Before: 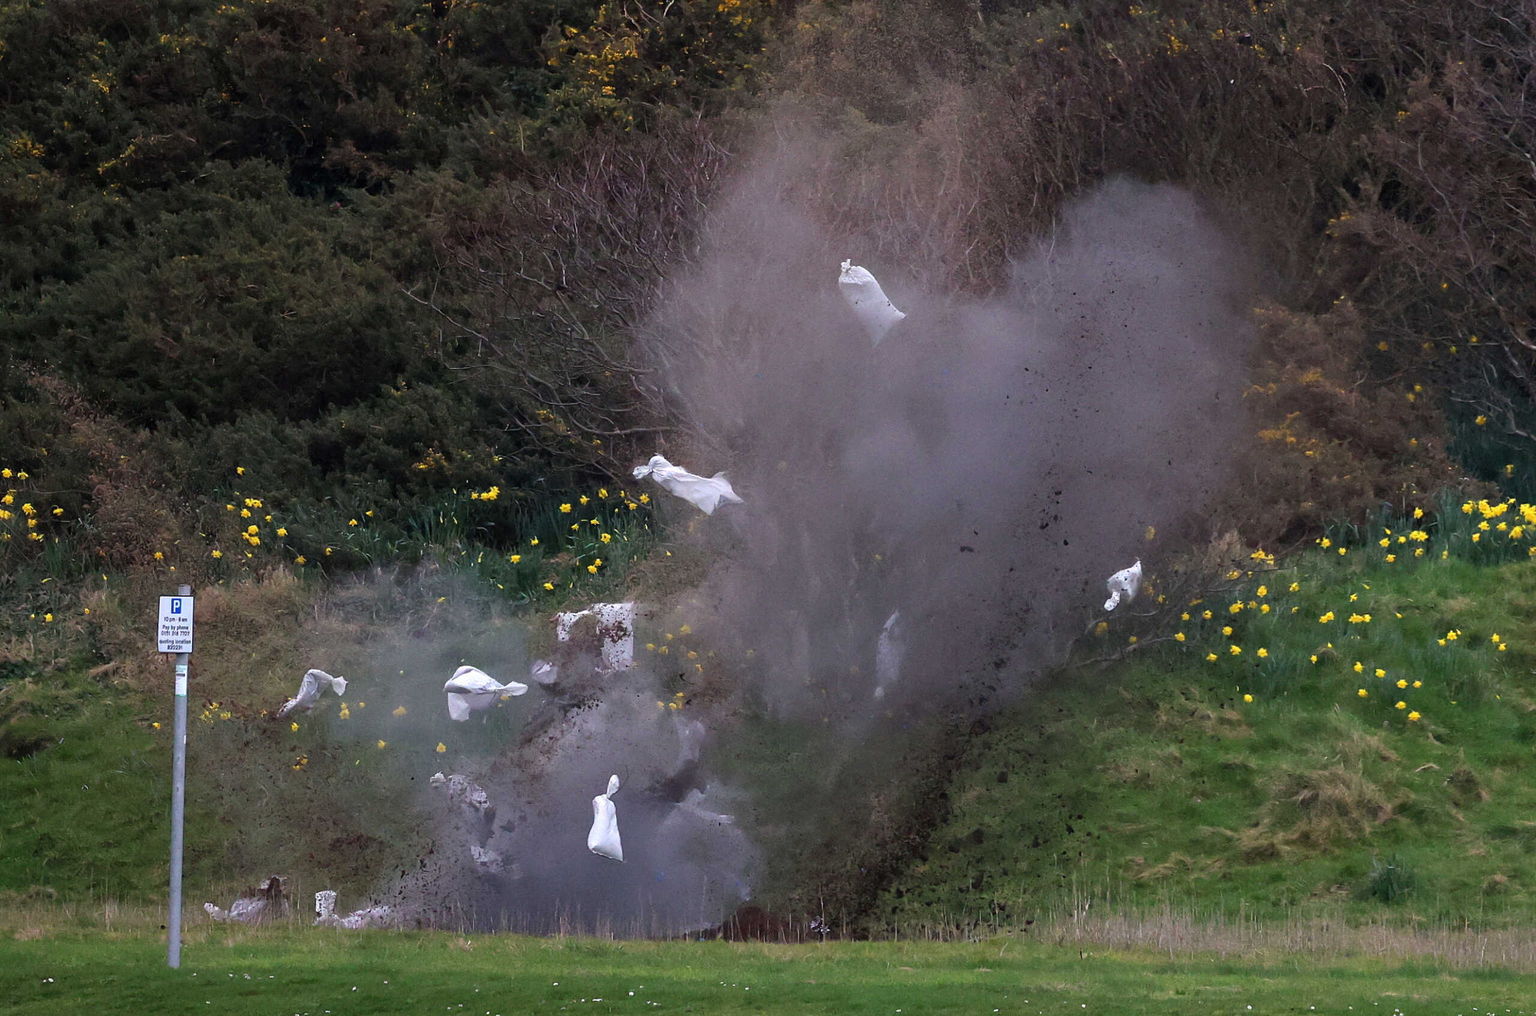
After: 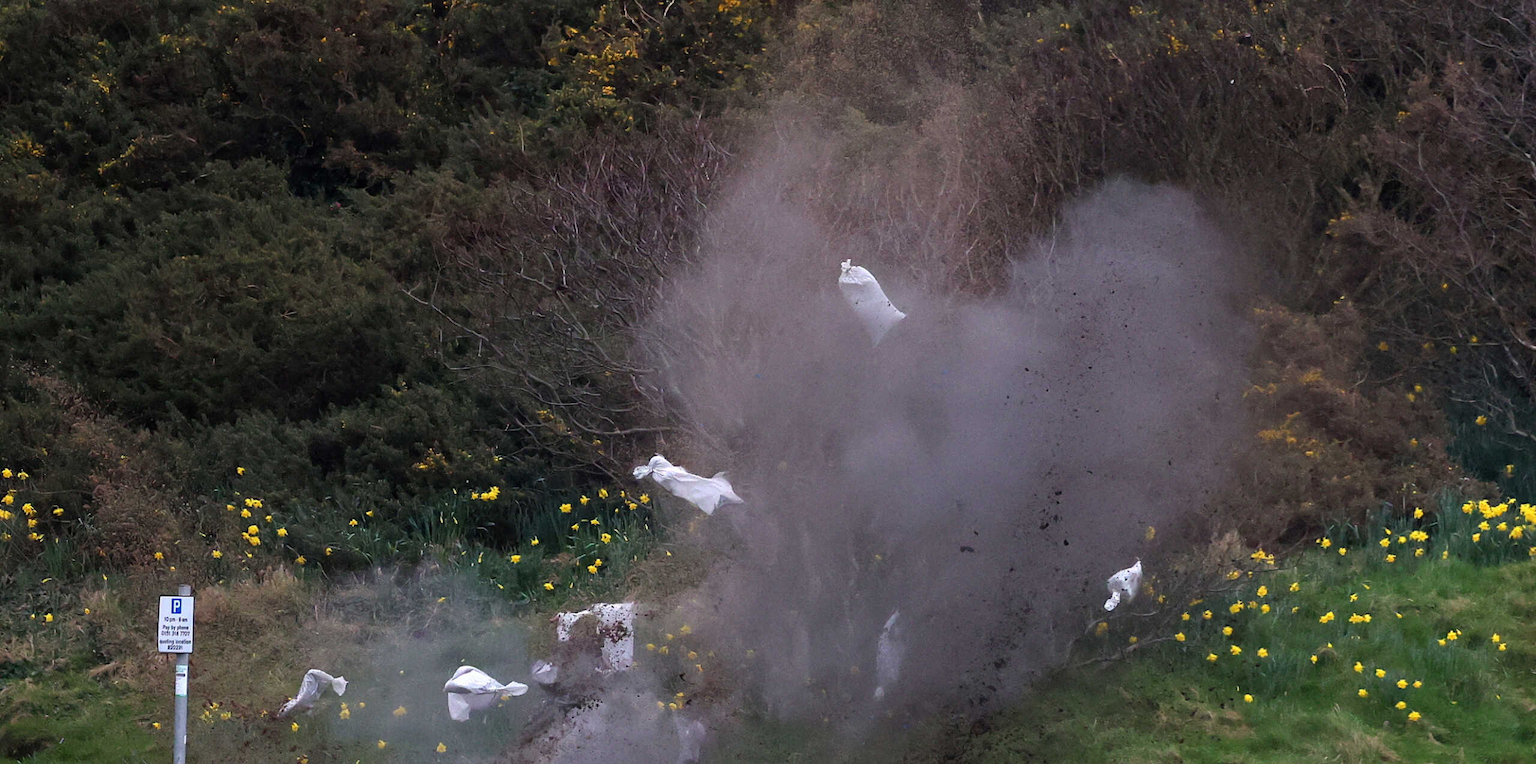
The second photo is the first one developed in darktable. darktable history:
crop: bottom 24.717%
